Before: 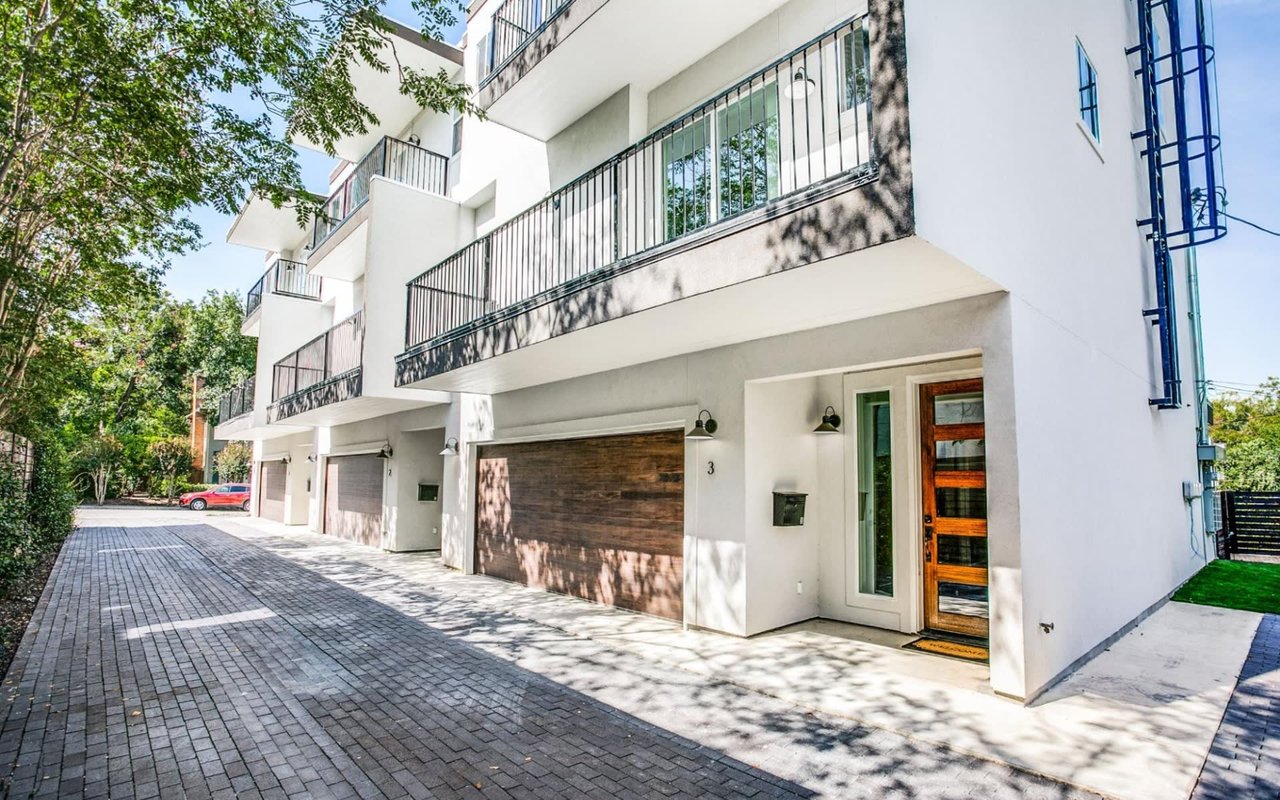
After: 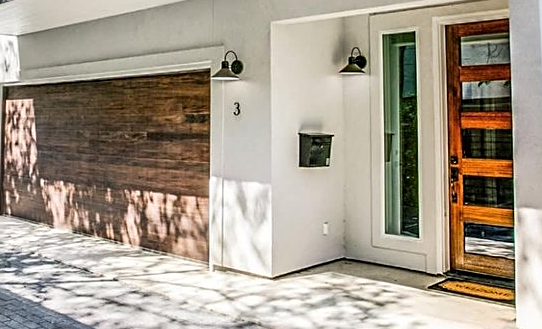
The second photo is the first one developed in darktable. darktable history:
crop: left 37.104%, top 44.932%, right 20.529%, bottom 13.866%
sharpen: amount 0.564
